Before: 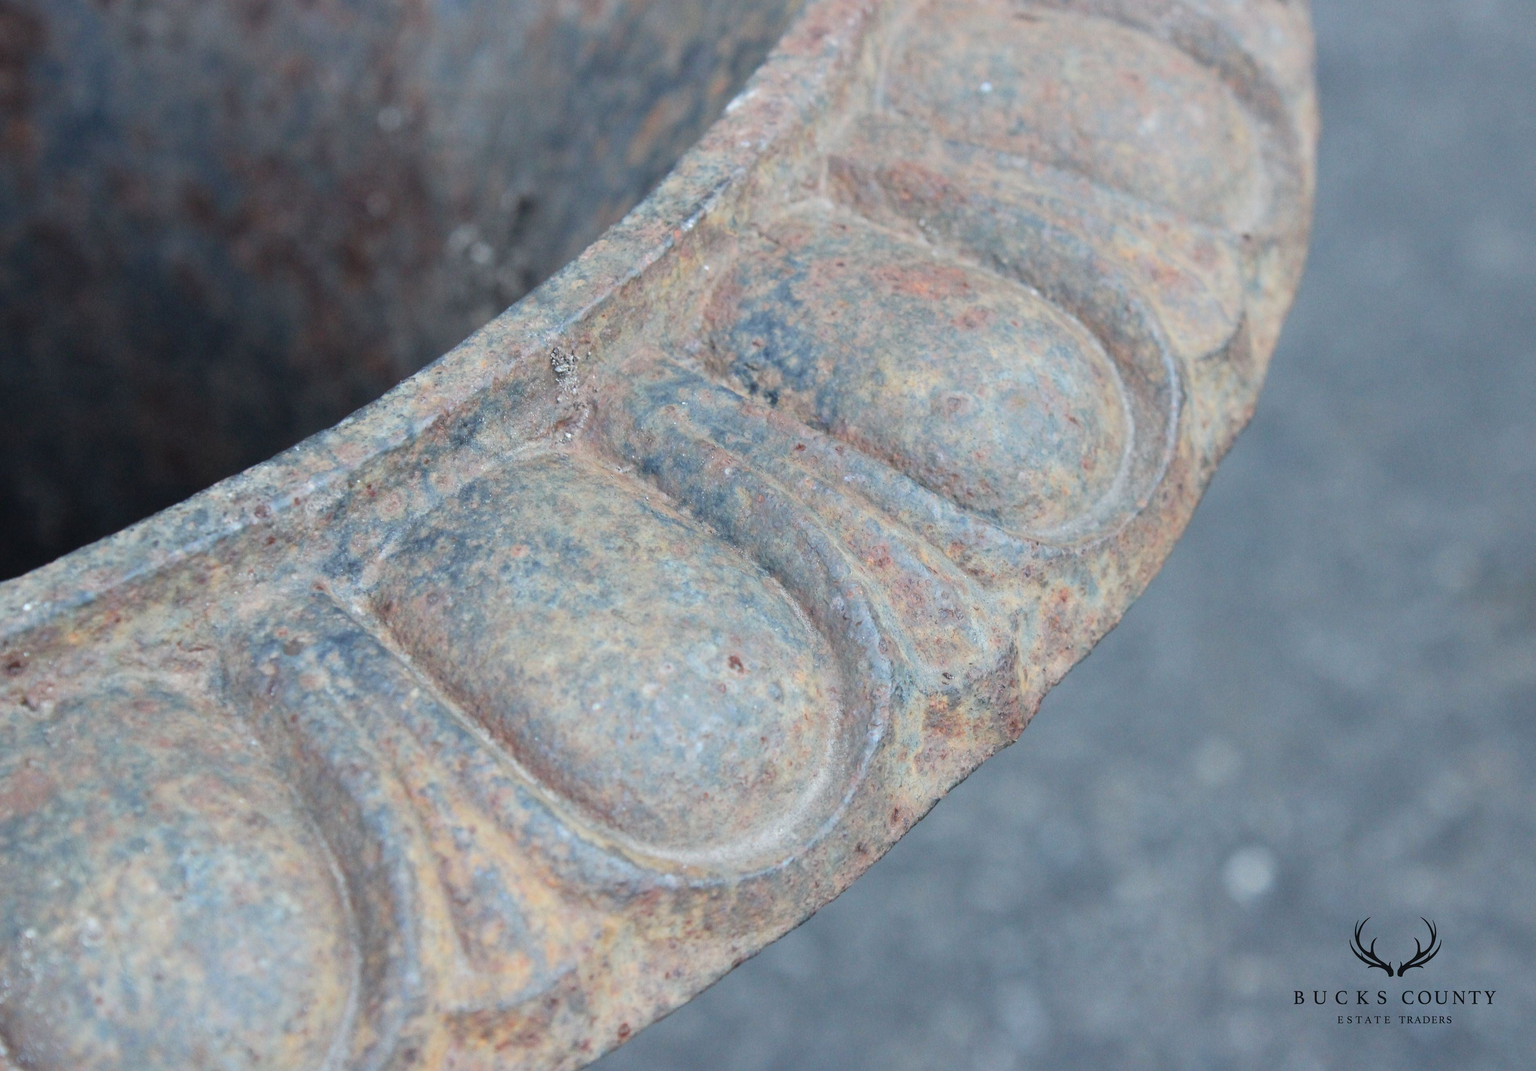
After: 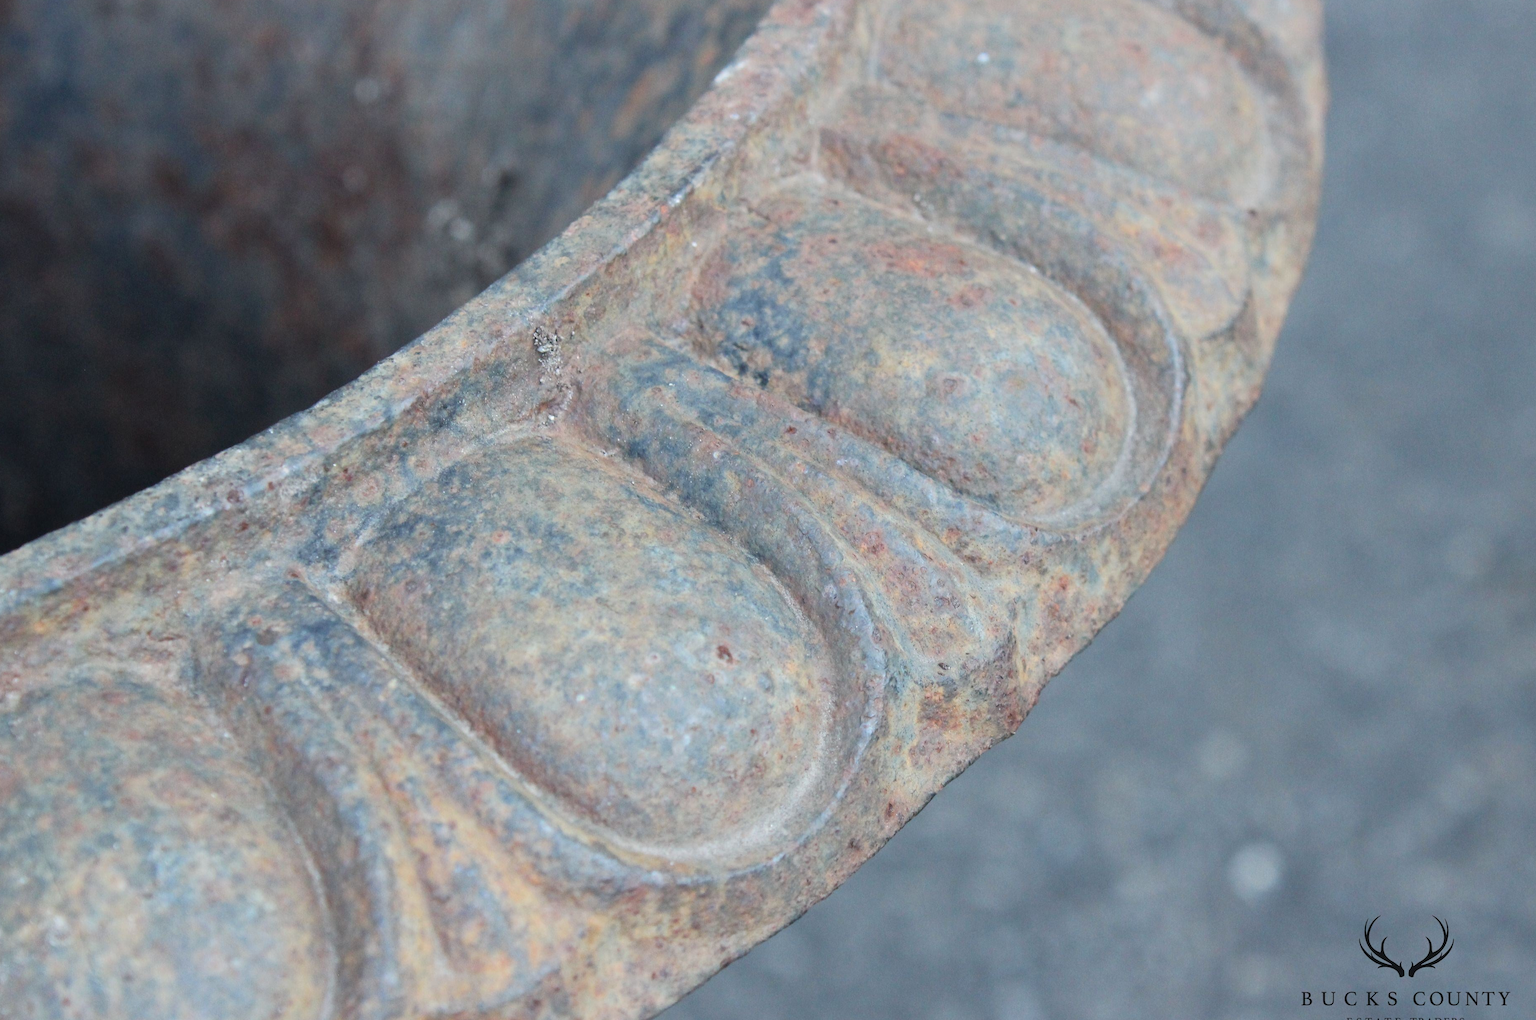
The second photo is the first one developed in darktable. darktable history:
crop: left 2.294%, top 2.97%, right 0.951%, bottom 4.82%
